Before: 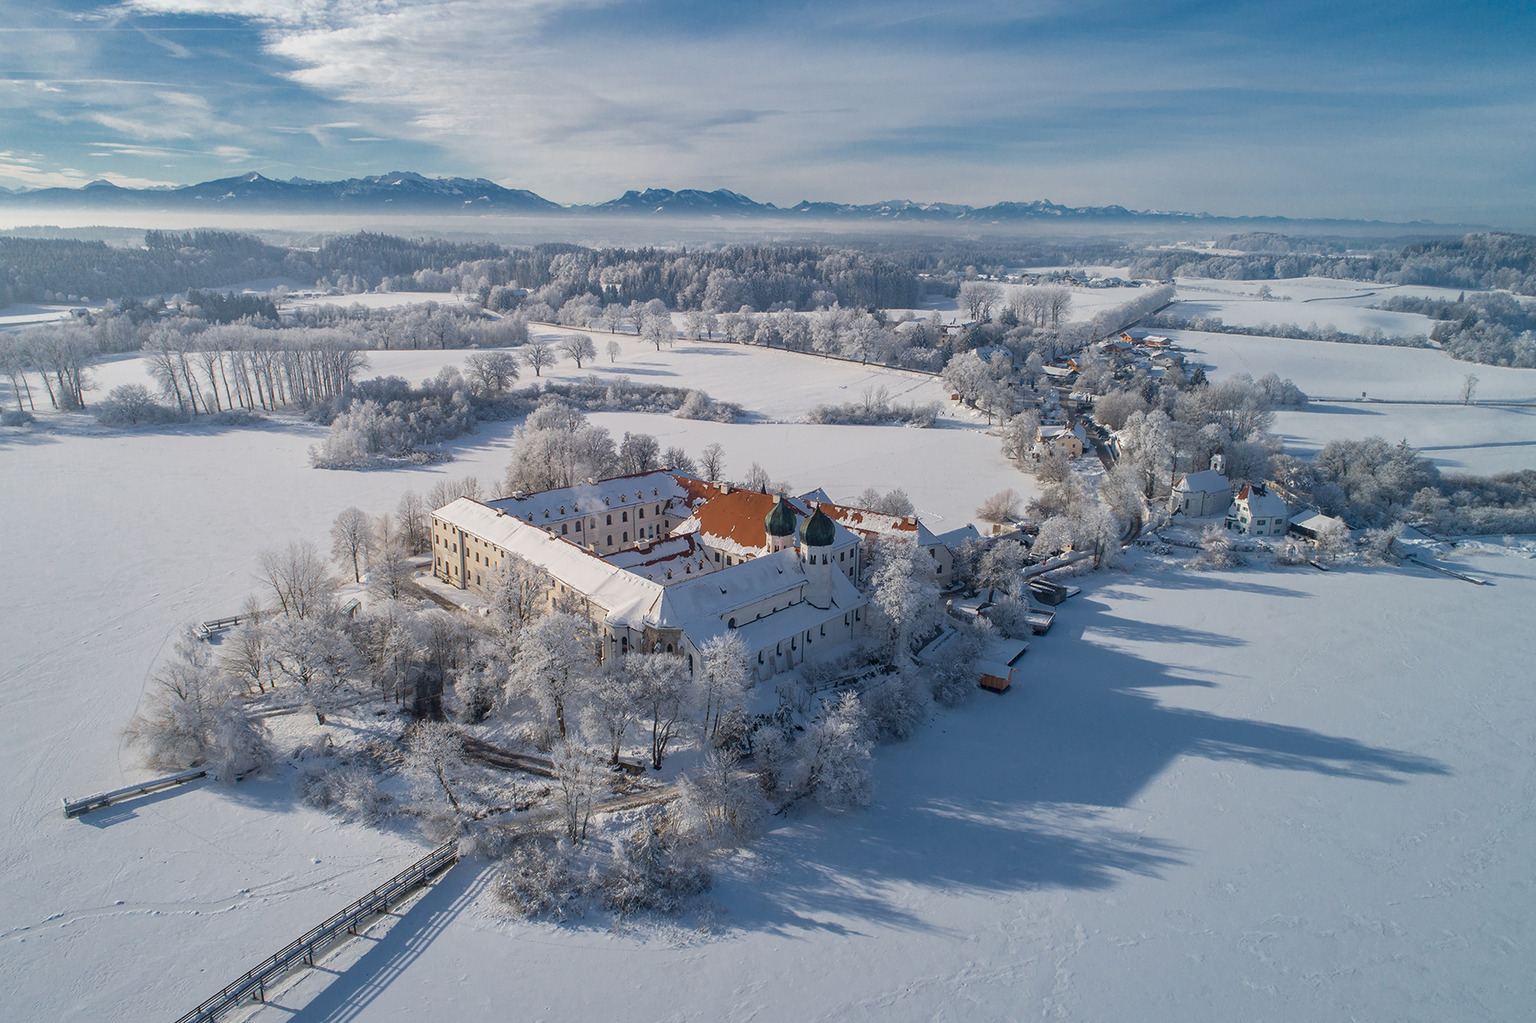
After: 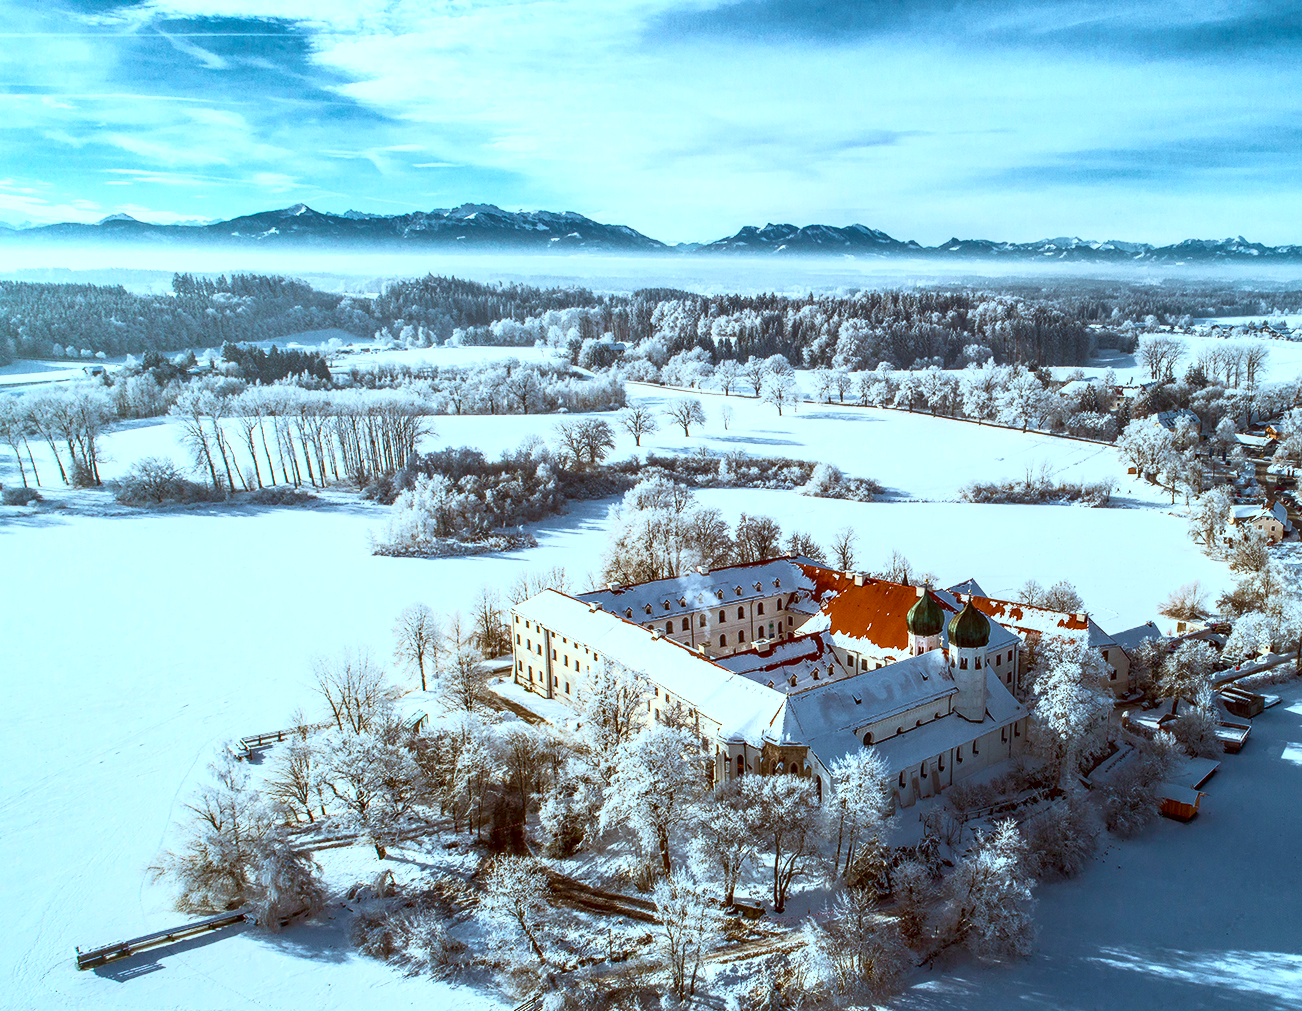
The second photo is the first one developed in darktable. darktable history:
crop: right 28.493%, bottom 16.627%
exposure: black level correction 0.011, compensate exposure bias true, compensate highlight preservation false
local contrast: detail 130%
velvia: strength 17.63%
color correction: highlights a* -14.51, highlights b* -16.14, shadows a* 10.78, shadows b* 29.97
contrast brightness saturation: contrast 0.826, brightness 0.59, saturation 0.584
contrast equalizer: y [[0.5, 0.501, 0.532, 0.538, 0.54, 0.541], [0.5 ×6], [0.5 ×6], [0 ×6], [0 ×6]], mix -0.309
